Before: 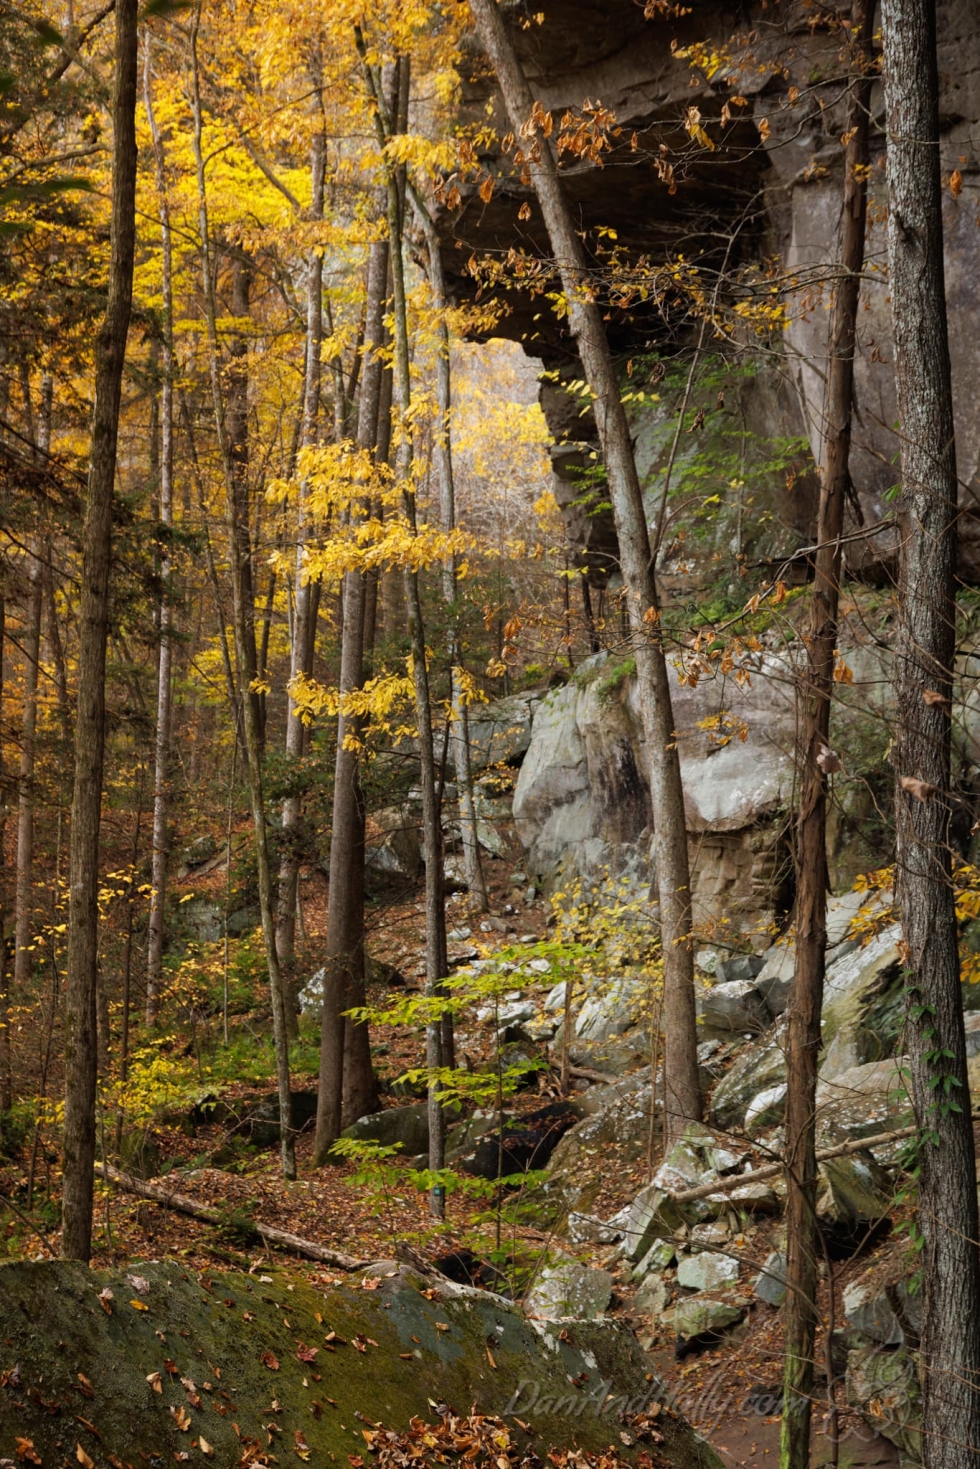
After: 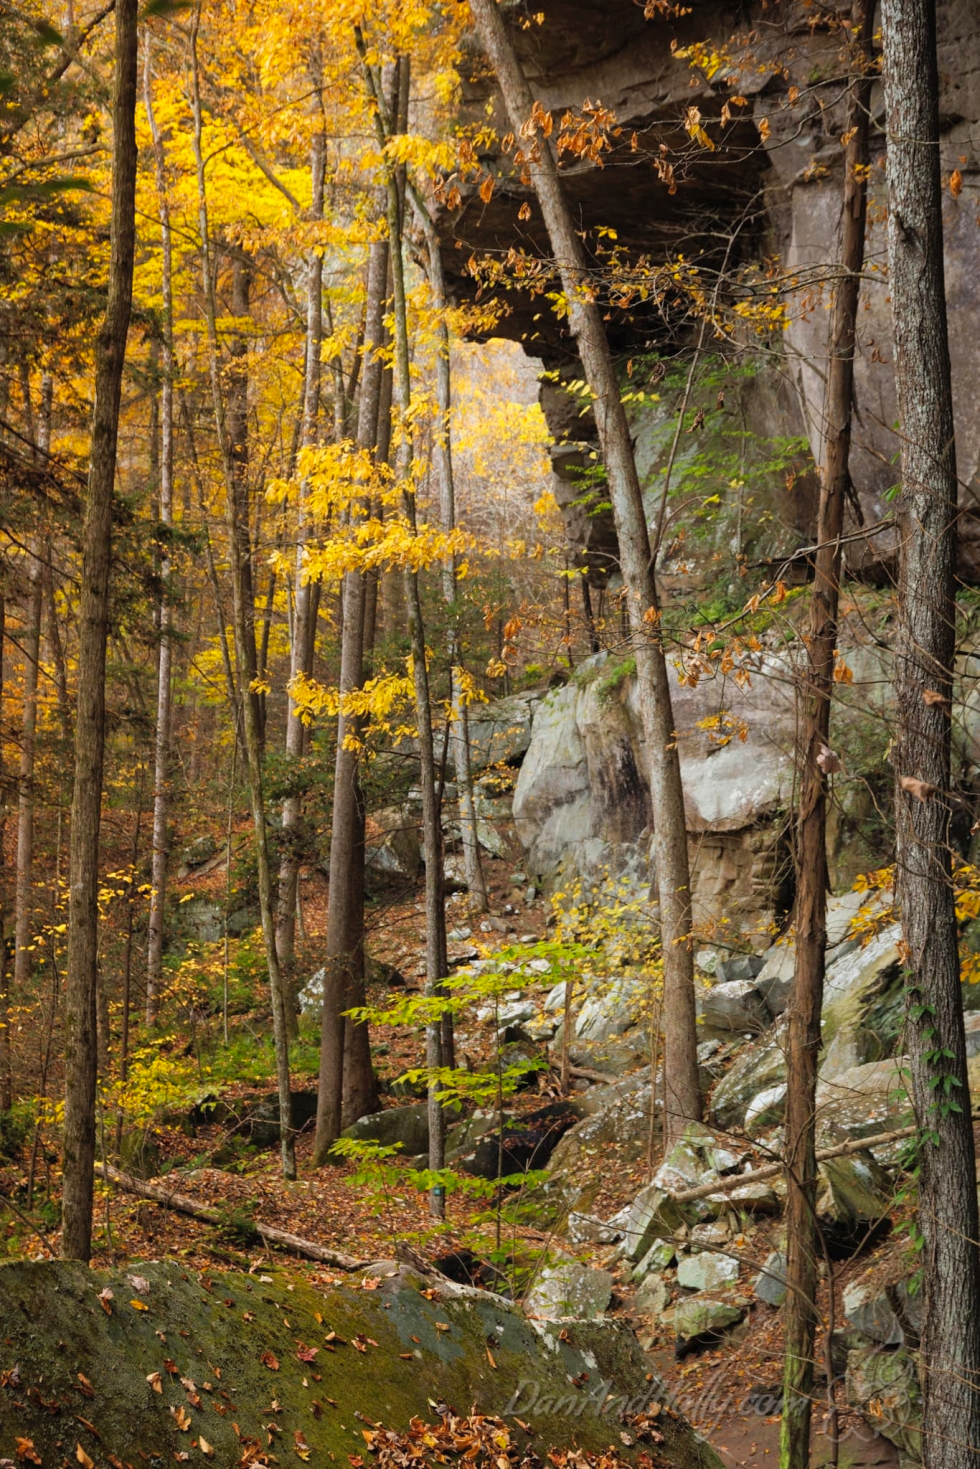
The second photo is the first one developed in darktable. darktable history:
contrast brightness saturation: brightness 0.09, saturation 0.19
tone equalizer: on, module defaults
